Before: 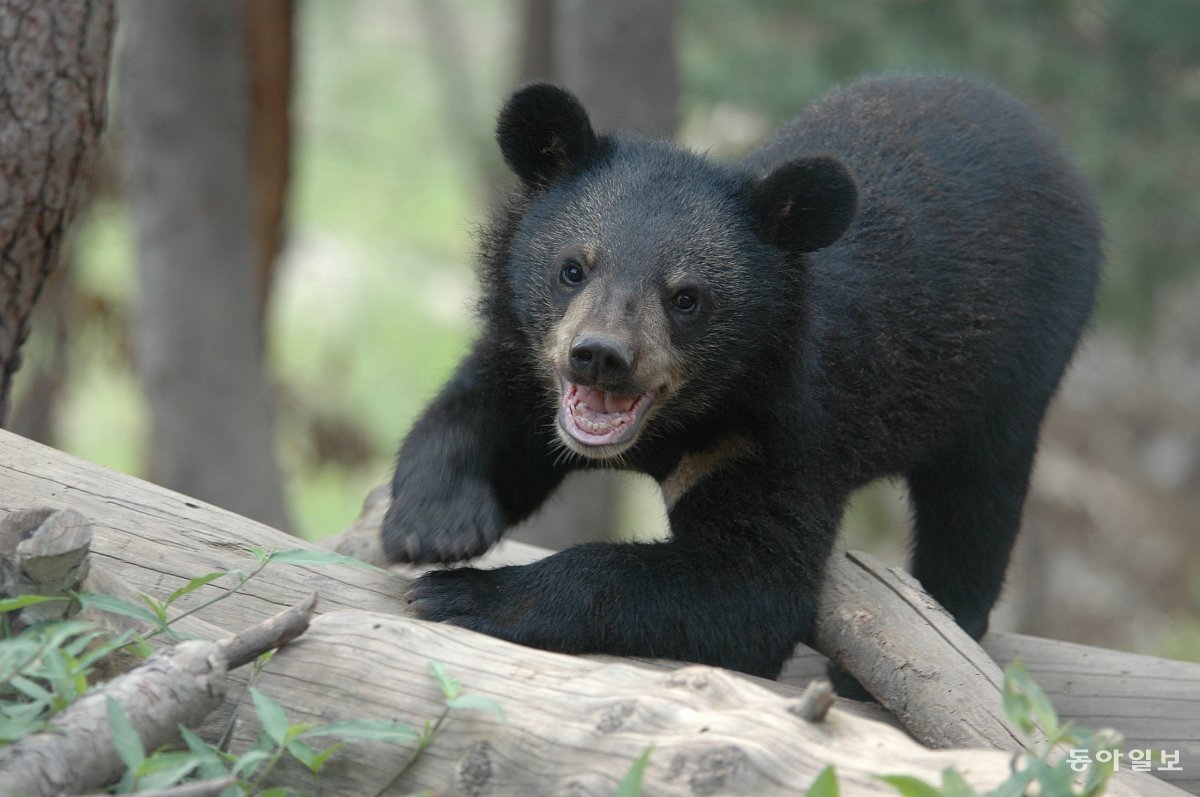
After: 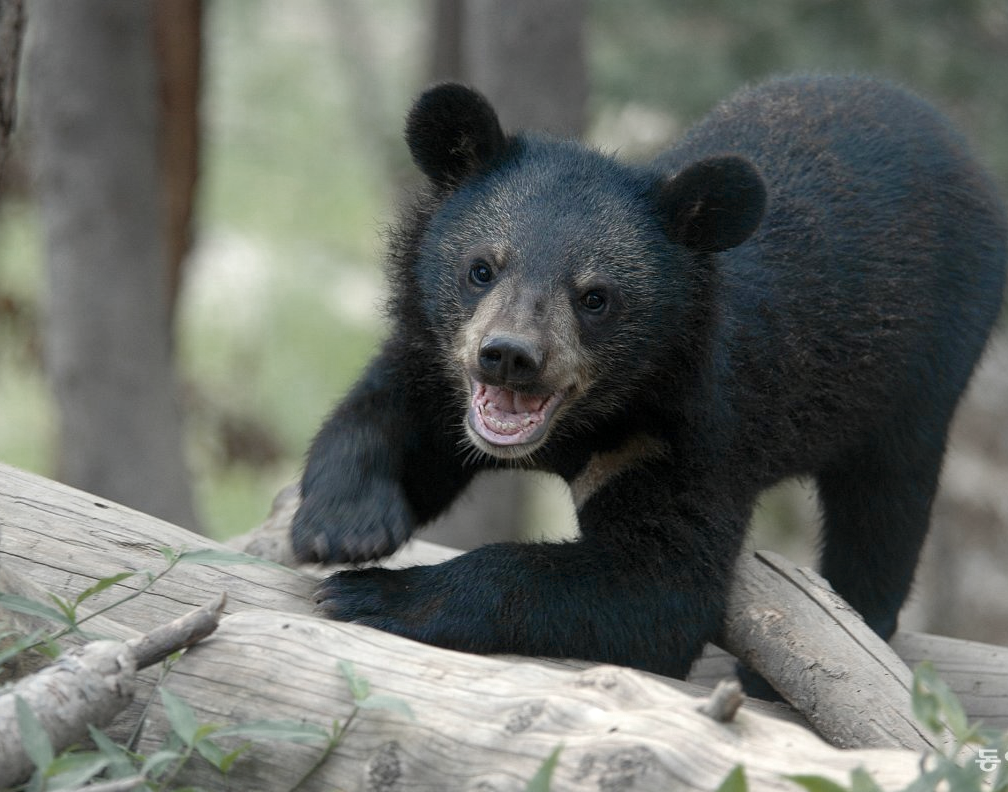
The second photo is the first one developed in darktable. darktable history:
local contrast: highlights 100%, shadows 100%, detail 120%, midtone range 0.2
crop: left 7.598%, right 7.873%
color zones: curves: ch0 [(0, 0.553) (0.123, 0.58) (0.23, 0.419) (0.468, 0.155) (0.605, 0.132) (0.723, 0.063) (0.833, 0.172) (0.921, 0.468)]; ch1 [(0.025, 0.645) (0.229, 0.584) (0.326, 0.551) (0.537, 0.446) (0.599, 0.911) (0.708, 1) (0.805, 0.944)]; ch2 [(0.086, 0.468) (0.254, 0.464) (0.638, 0.564) (0.702, 0.592) (0.768, 0.564)]
contrast brightness saturation: contrast 0.1, saturation -0.36
exposure: black level correction 0.001, compensate highlight preservation false
